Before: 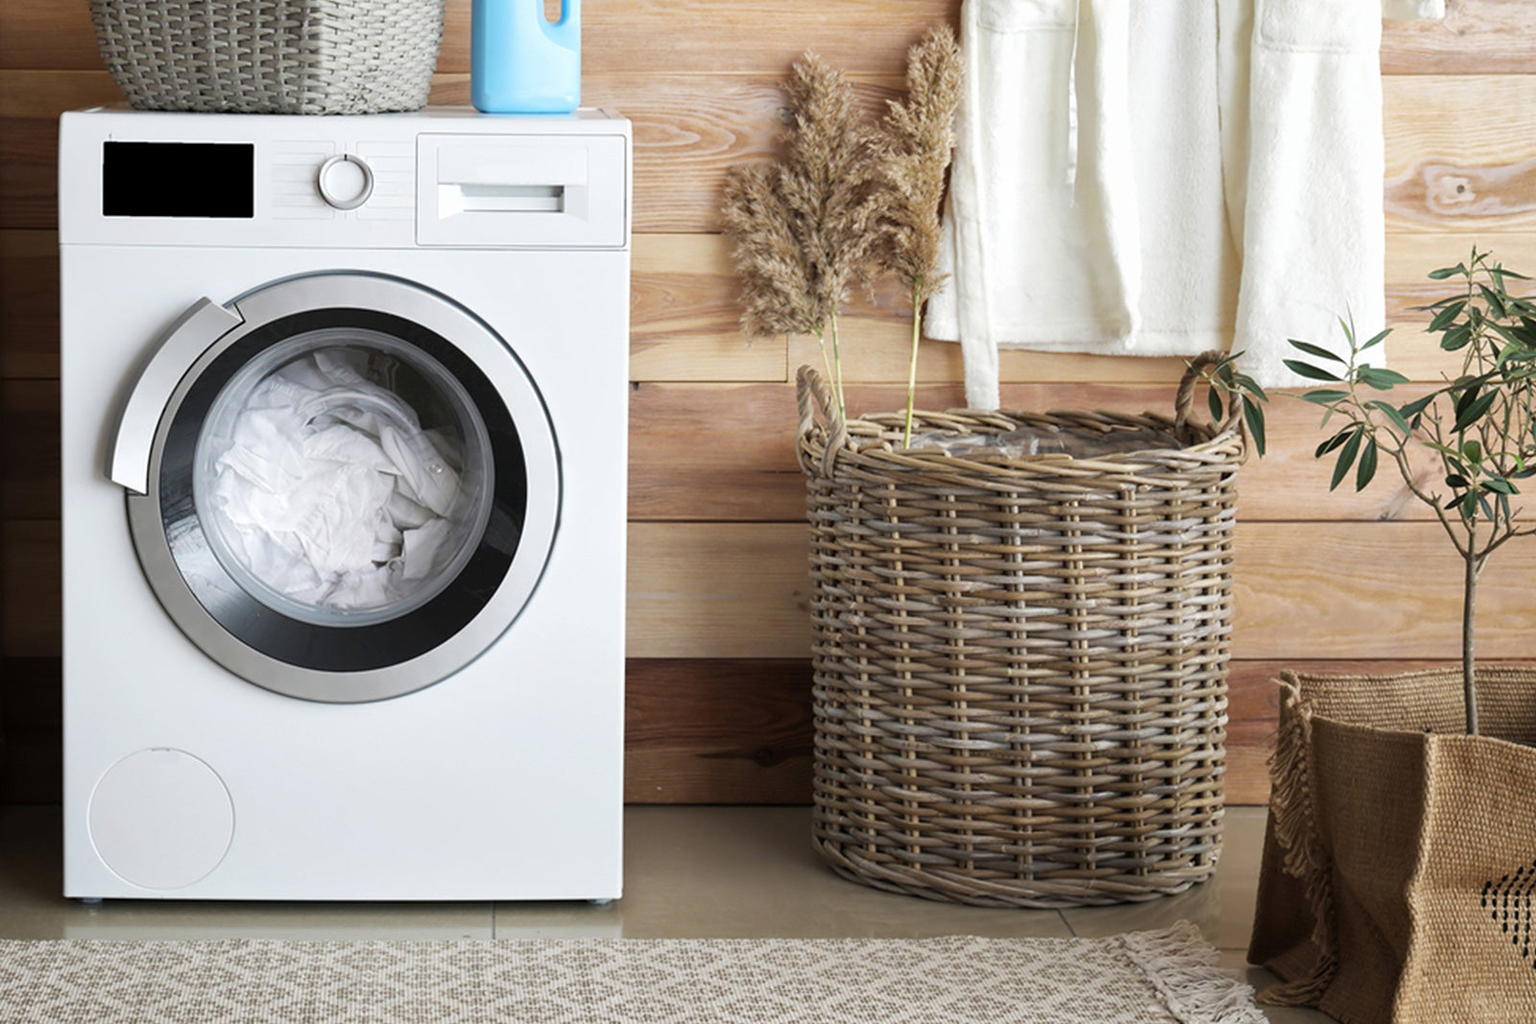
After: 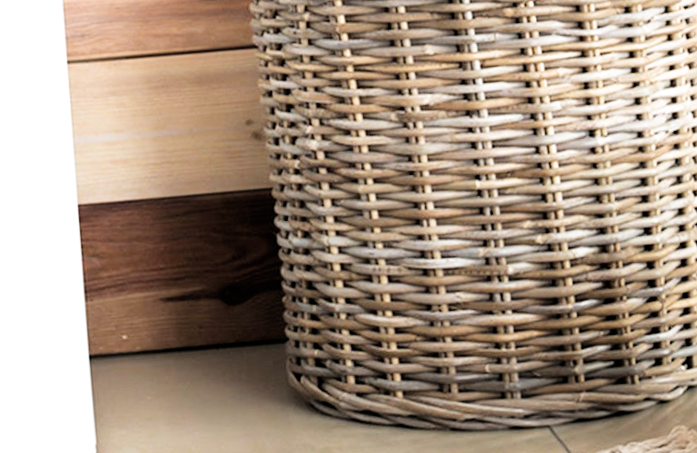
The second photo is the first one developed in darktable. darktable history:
rotate and perspective: rotation -5°, crop left 0.05, crop right 0.952, crop top 0.11, crop bottom 0.89
crop: left 35.976%, top 45.819%, right 18.162%, bottom 5.807%
exposure: black level correction 0, exposure 1.379 EV, compensate exposure bias true, compensate highlight preservation false
filmic rgb: black relative exposure -5 EV, white relative exposure 3.5 EV, hardness 3.19, contrast 1.2, highlights saturation mix -50%
